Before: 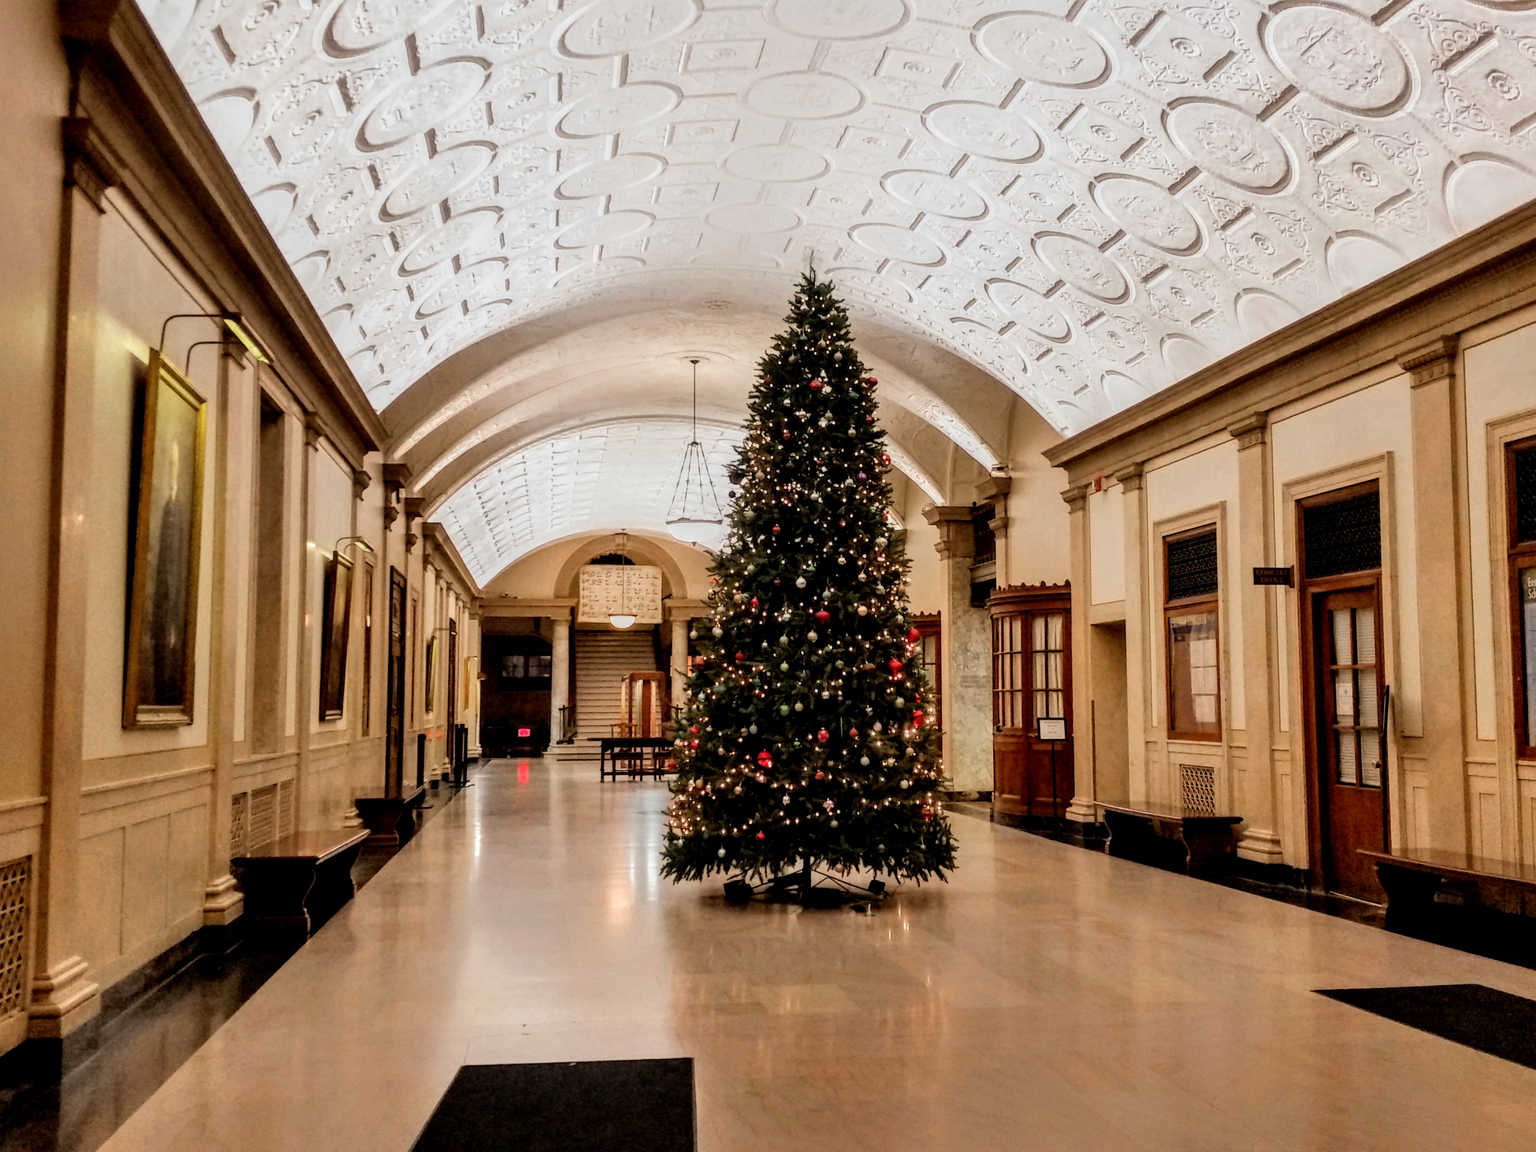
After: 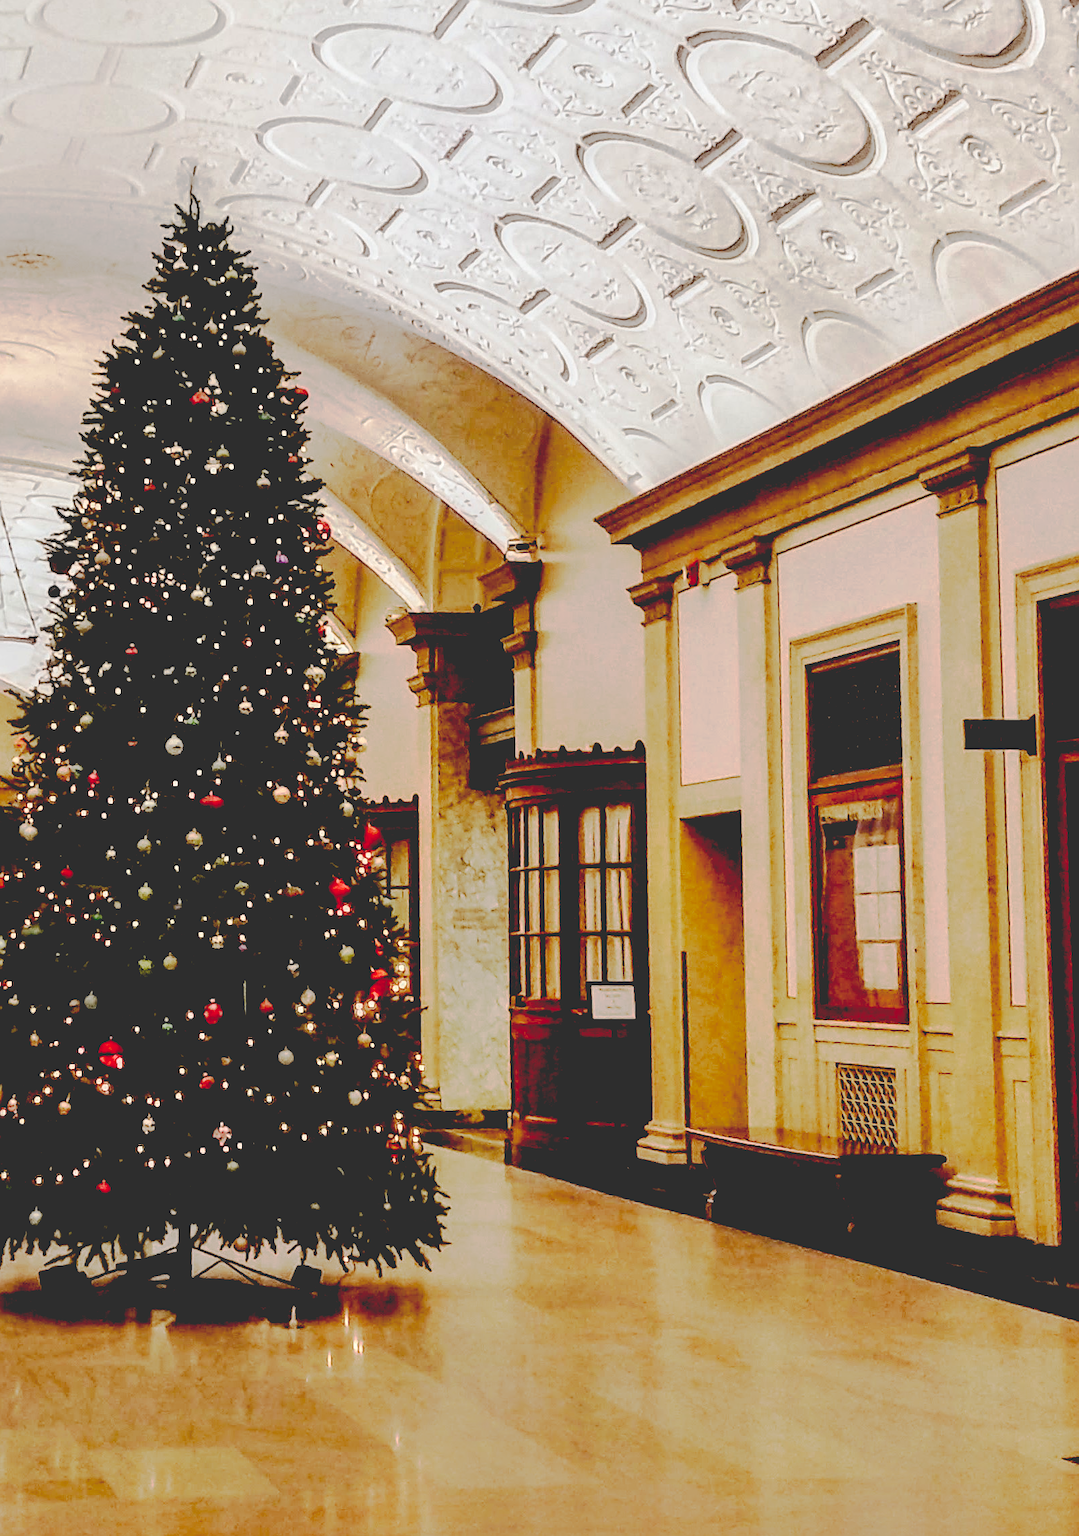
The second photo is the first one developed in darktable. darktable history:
base curve: curves: ch0 [(0.065, 0.026) (0.236, 0.358) (0.53, 0.546) (0.777, 0.841) (0.924, 0.992)], preserve colors none
sharpen: on, module defaults
crop: left 45.659%, top 13.534%, right 14.082%, bottom 10.098%
